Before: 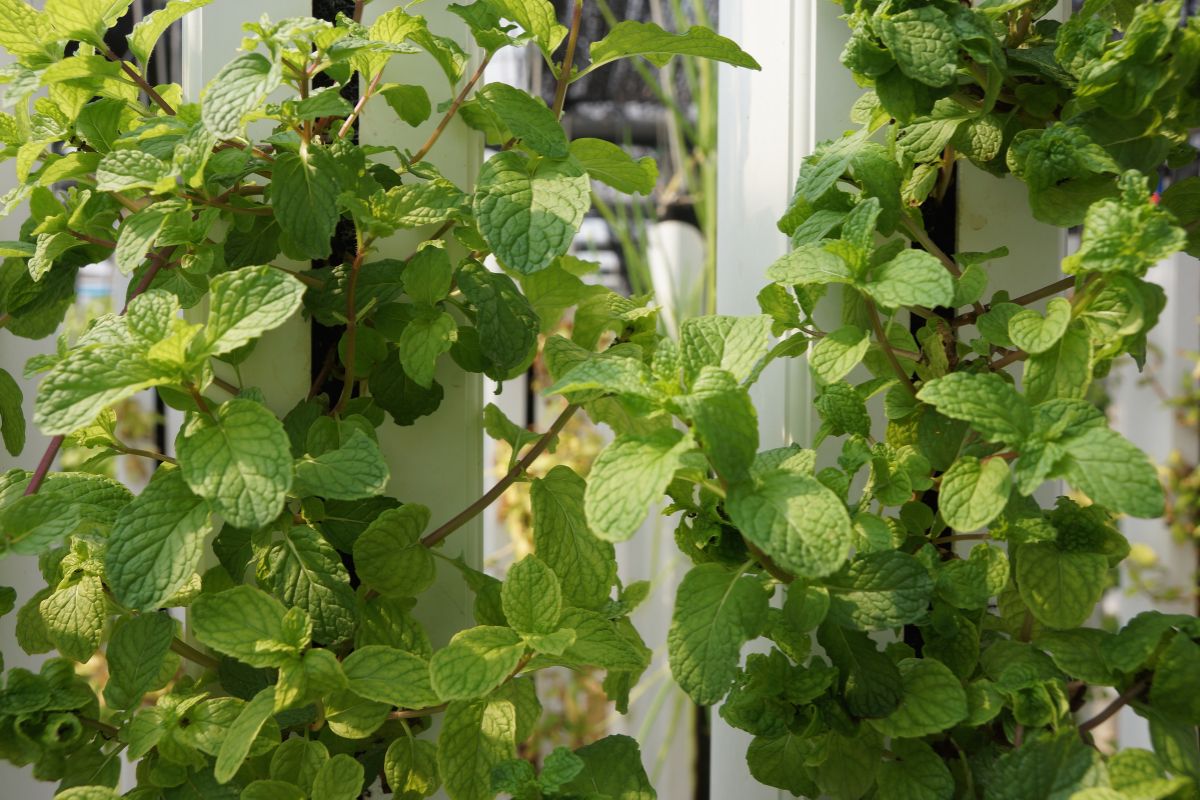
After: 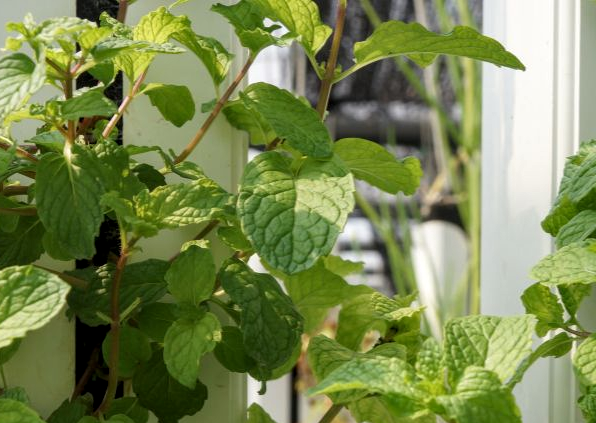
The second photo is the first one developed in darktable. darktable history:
local contrast: on, module defaults
crop: left 19.745%, right 30.517%, bottom 47.009%
